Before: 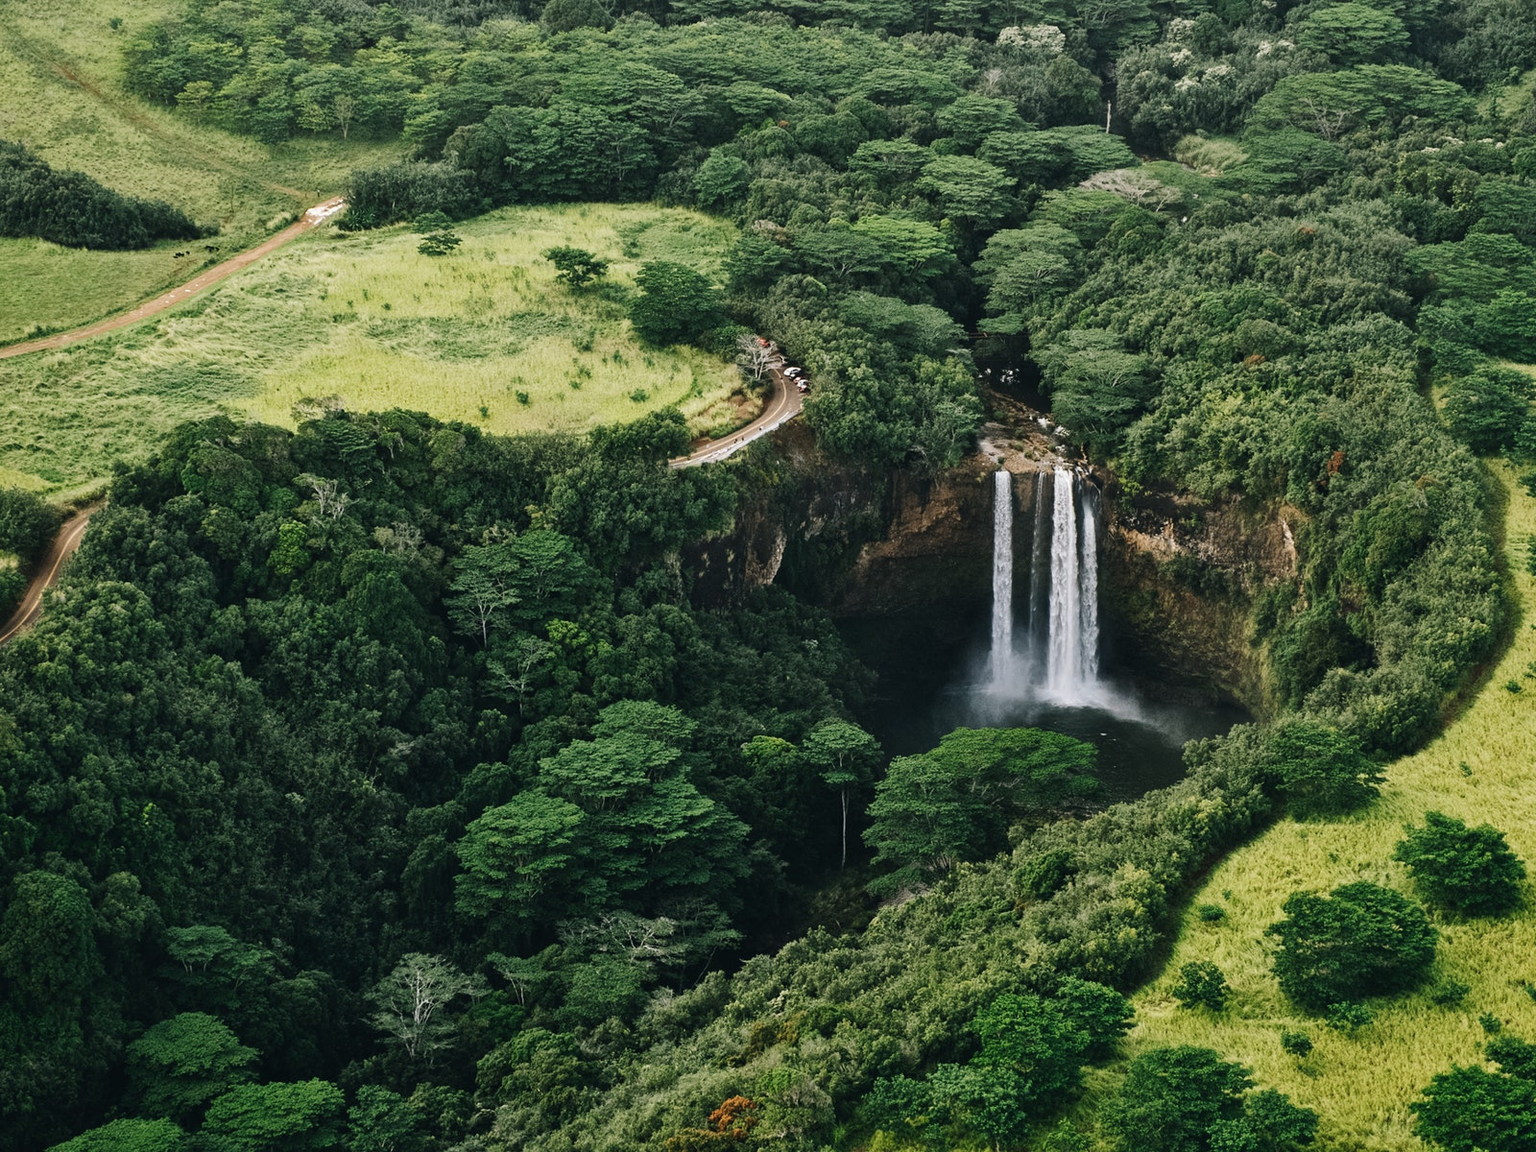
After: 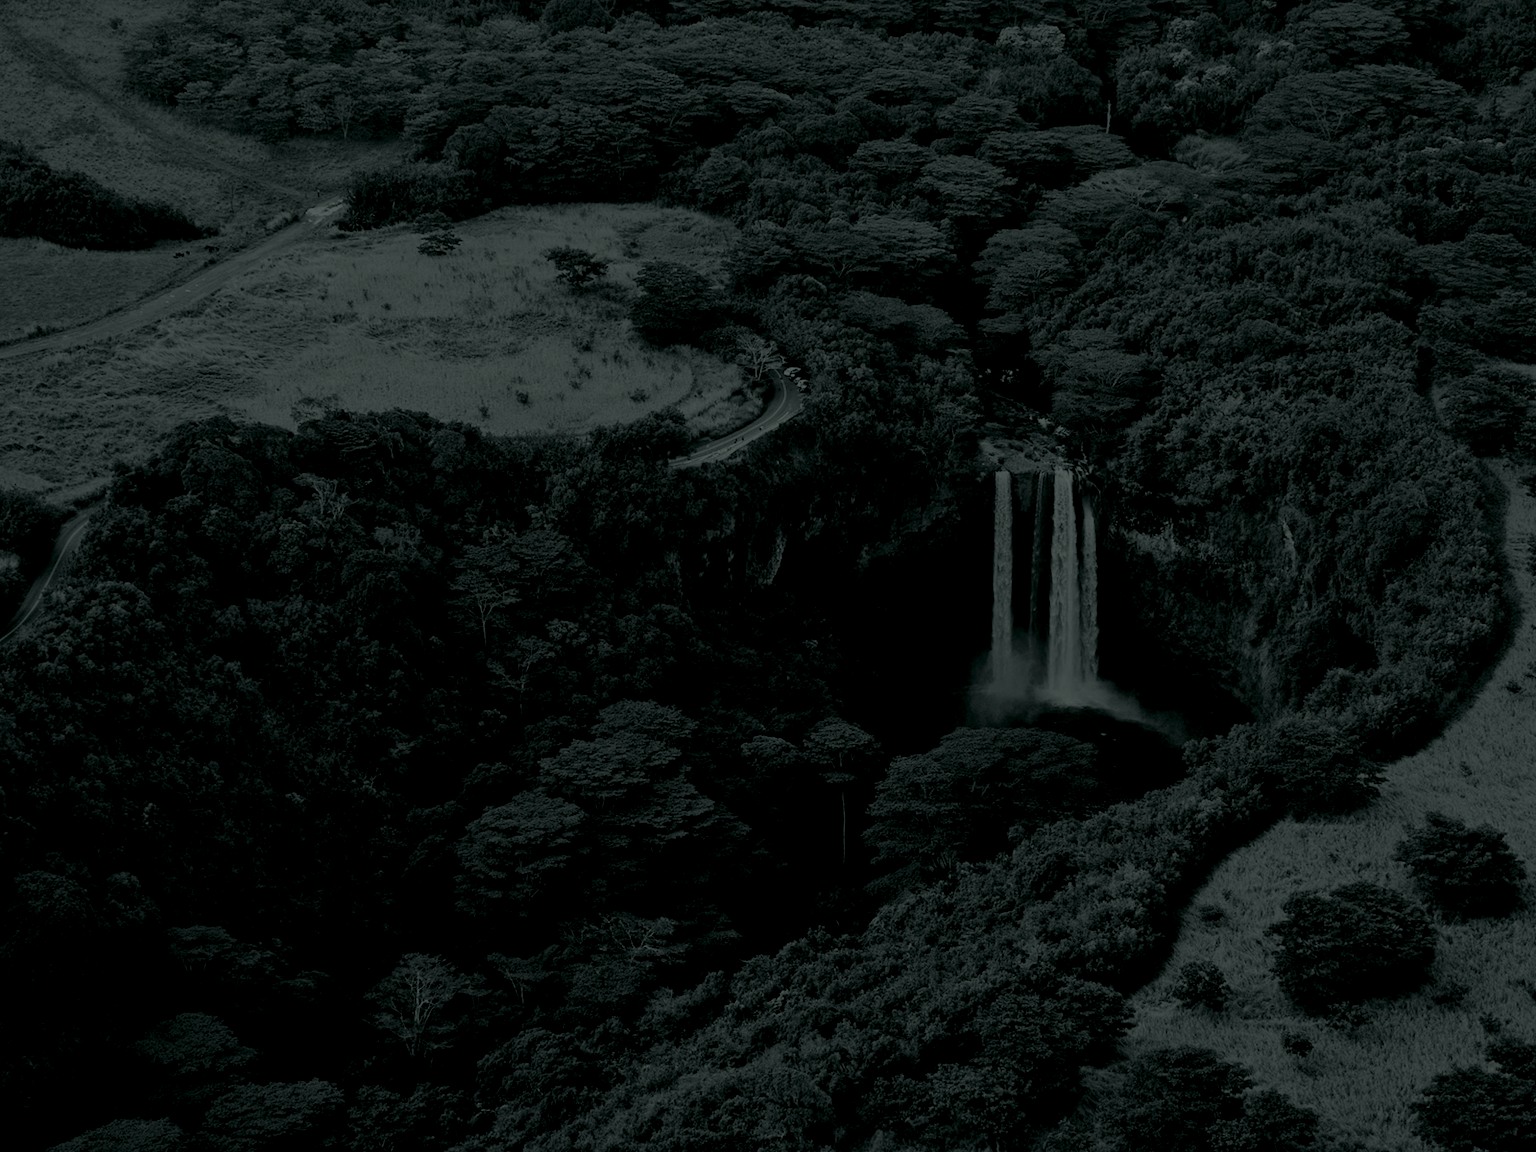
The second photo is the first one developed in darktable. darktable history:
color correction: highlights a* 10.12, highlights b* 39.04, shadows a* 14.62, shadows b* 3.37
colorize: hue 90°, saturation 19%, lightness 1.59%, version 1
